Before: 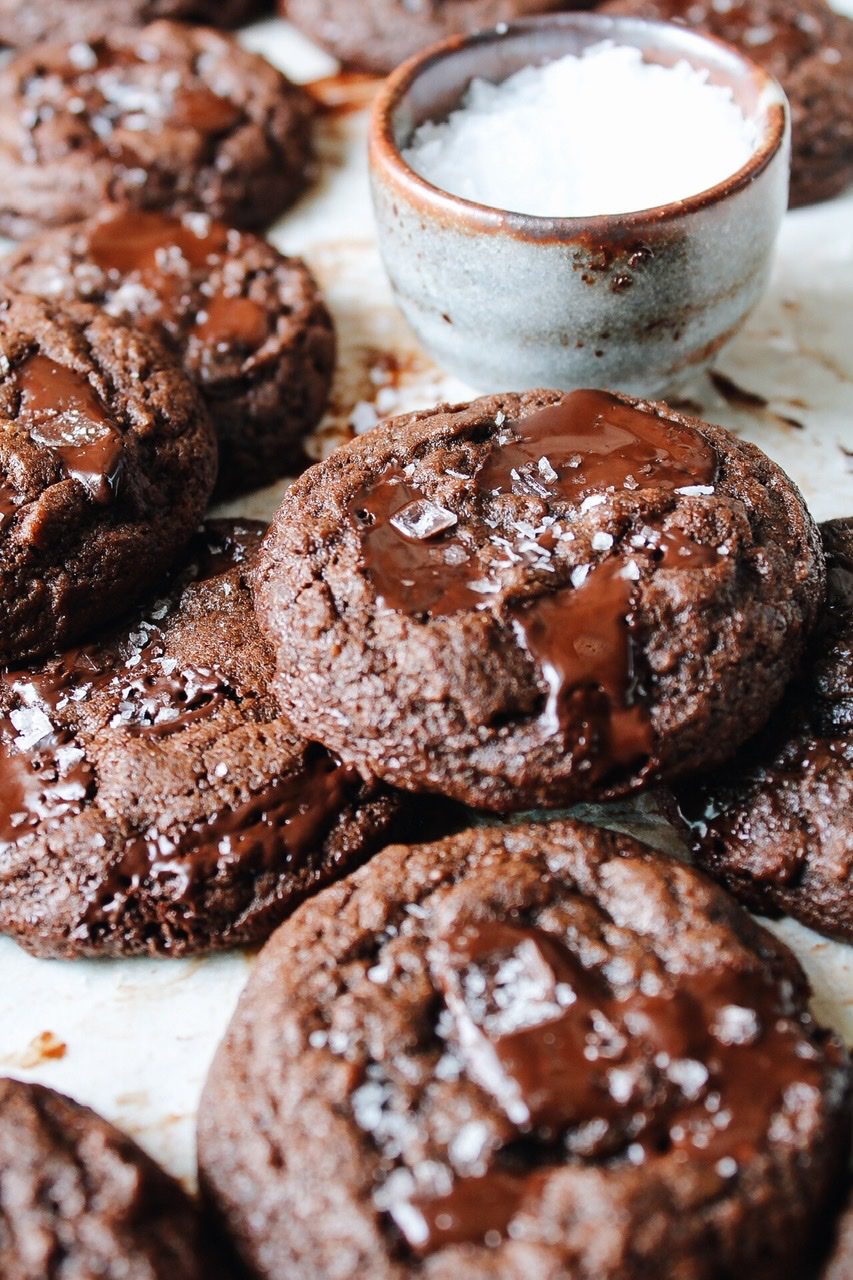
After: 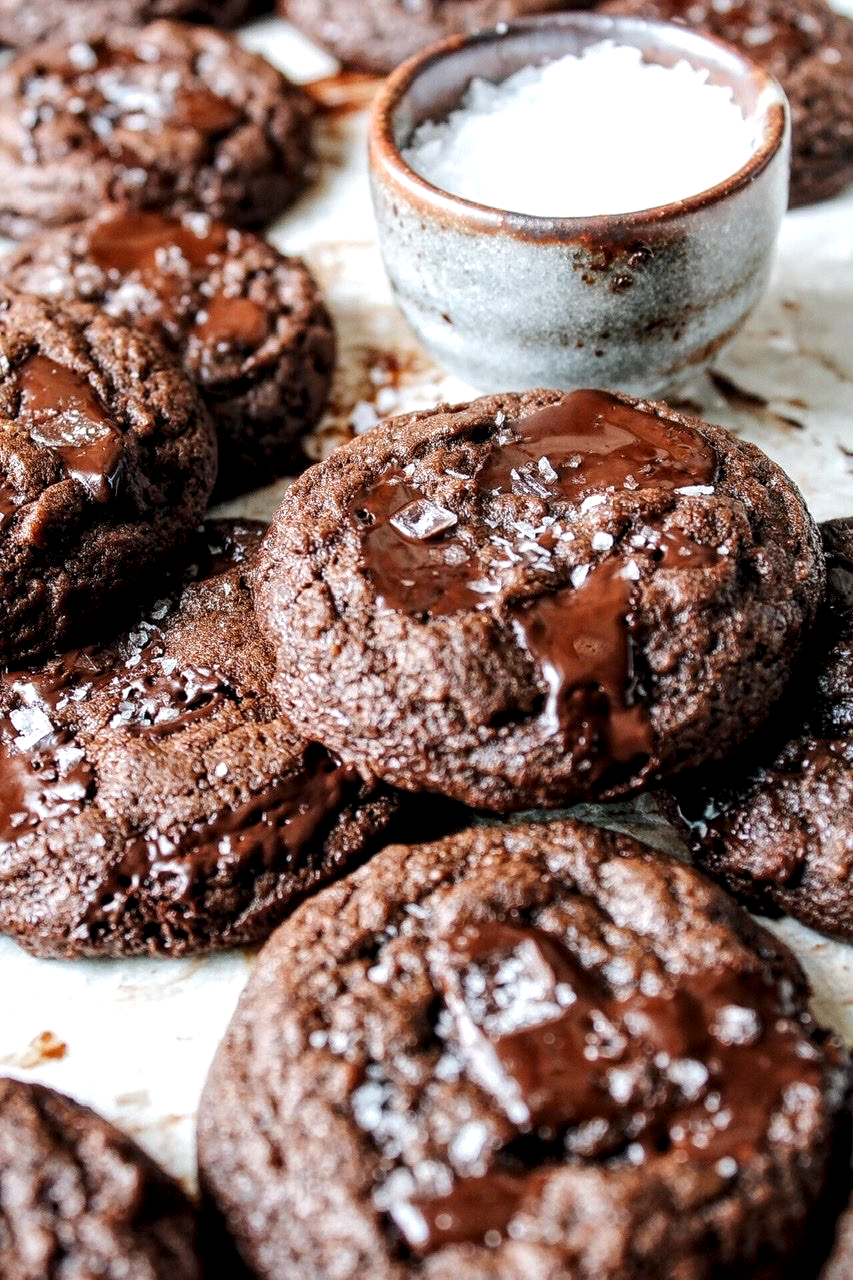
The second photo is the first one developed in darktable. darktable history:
local contrast: highlights 107%, shadows 99%, detail 201%, midtone range 0.2
